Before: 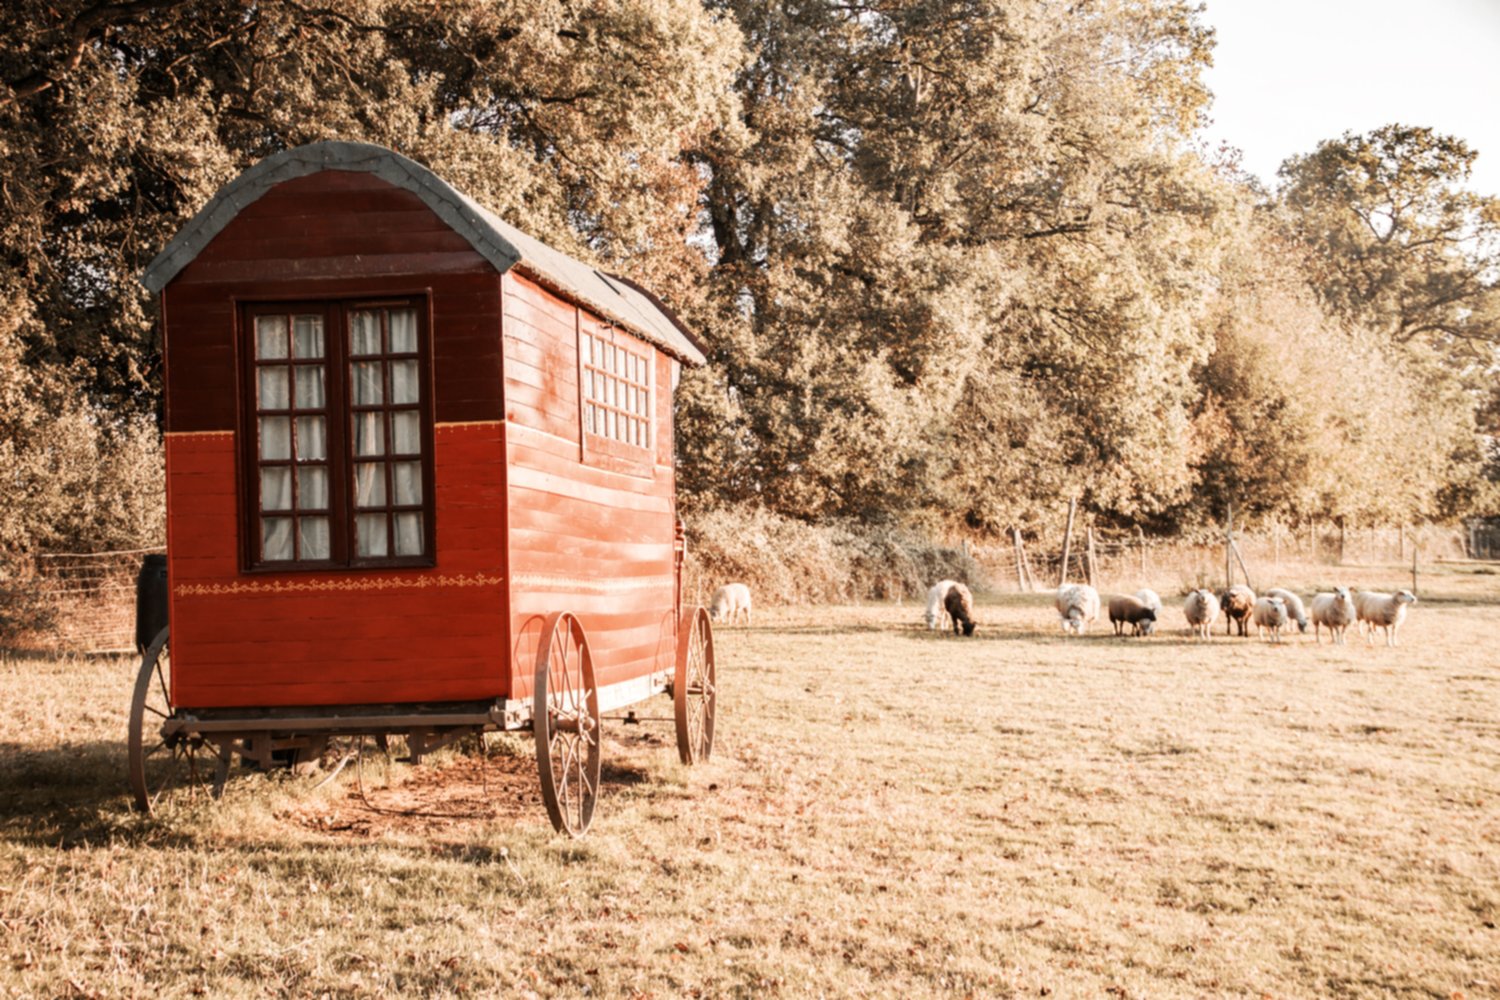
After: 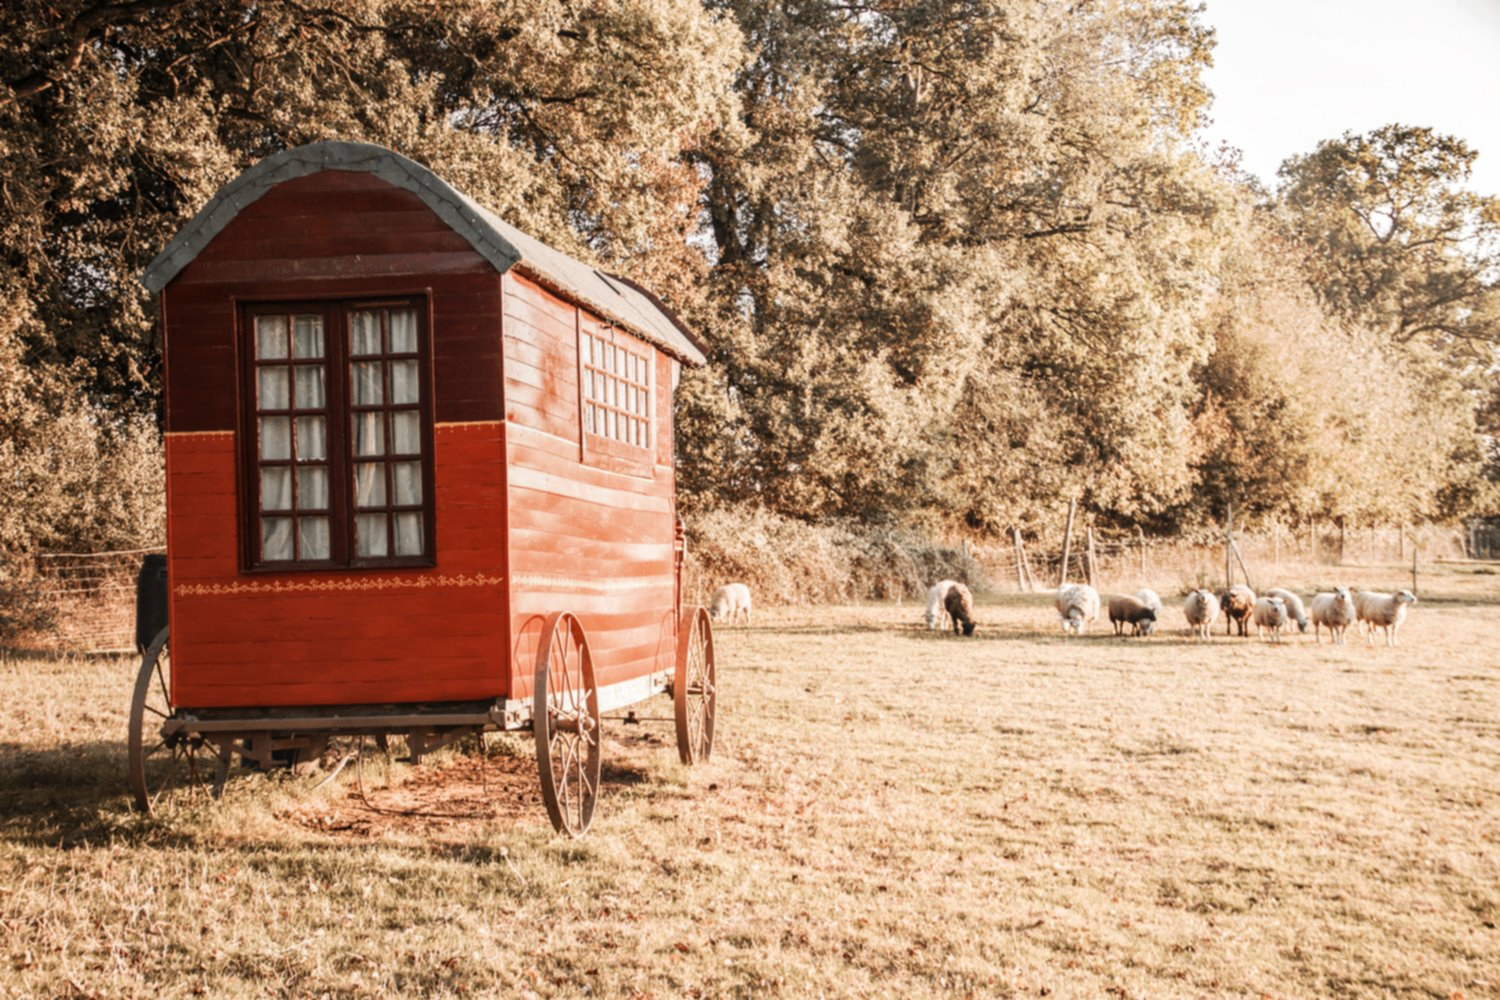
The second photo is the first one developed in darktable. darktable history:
local contrast: detail 109%
exposure: compensate highlight preservation false
